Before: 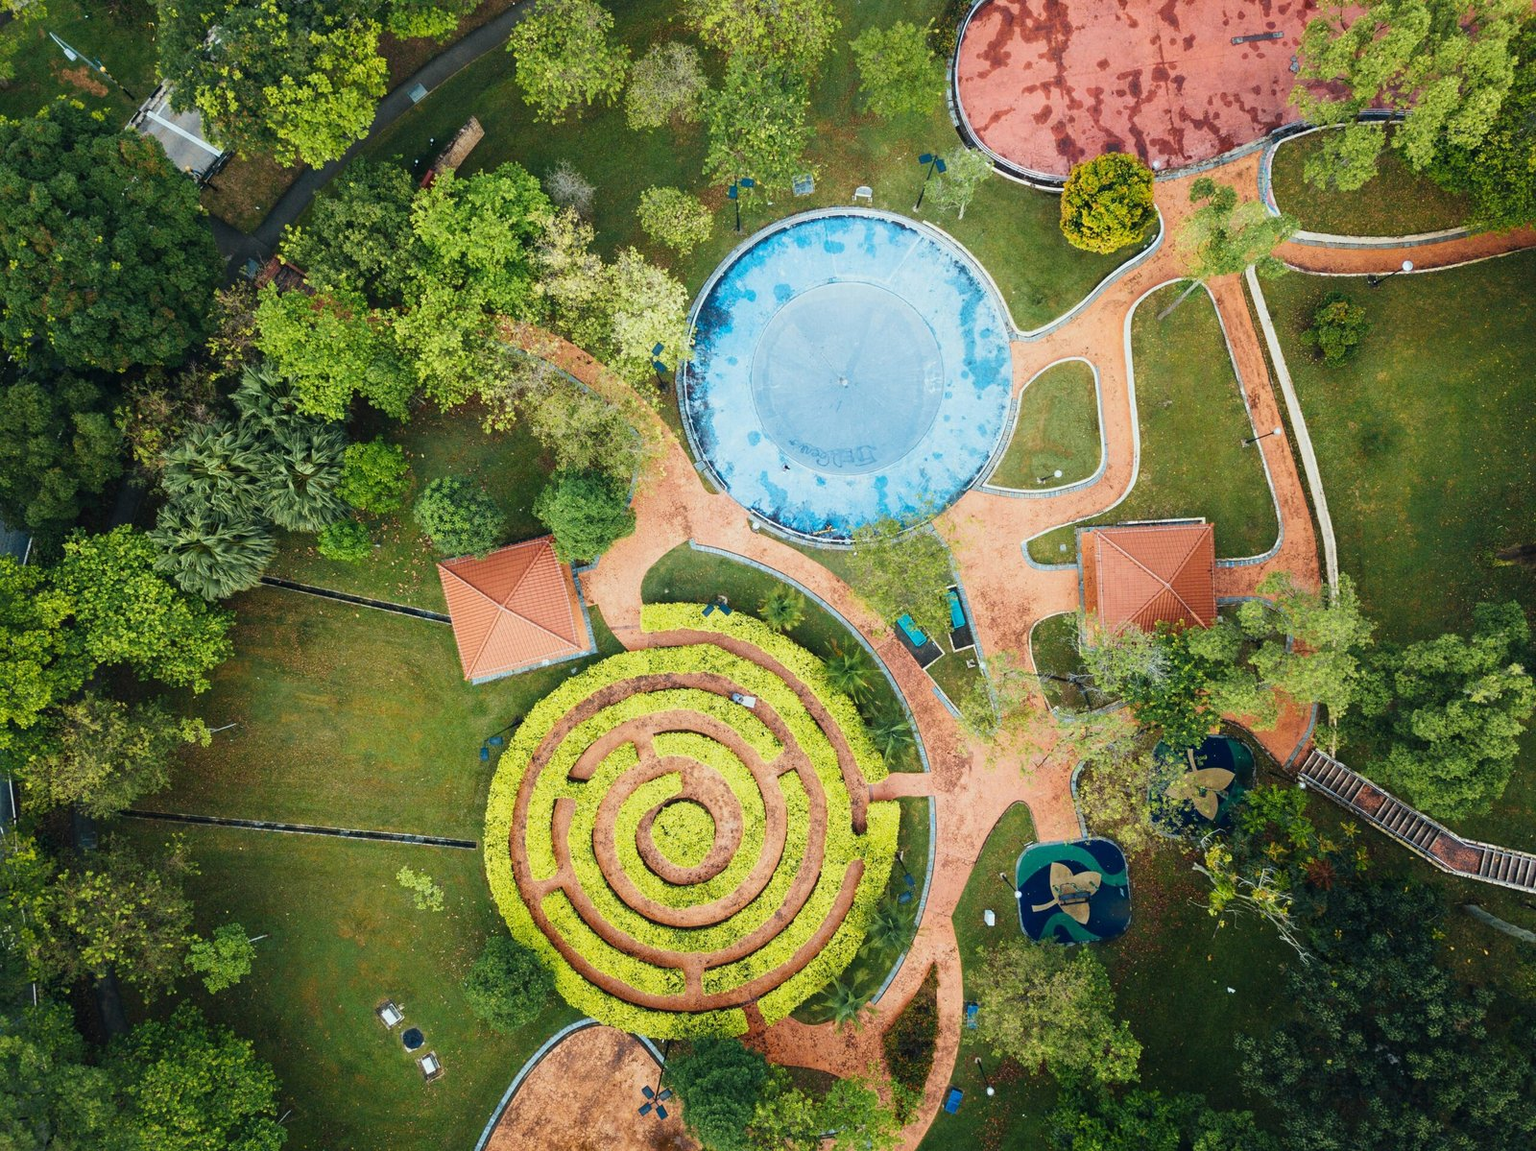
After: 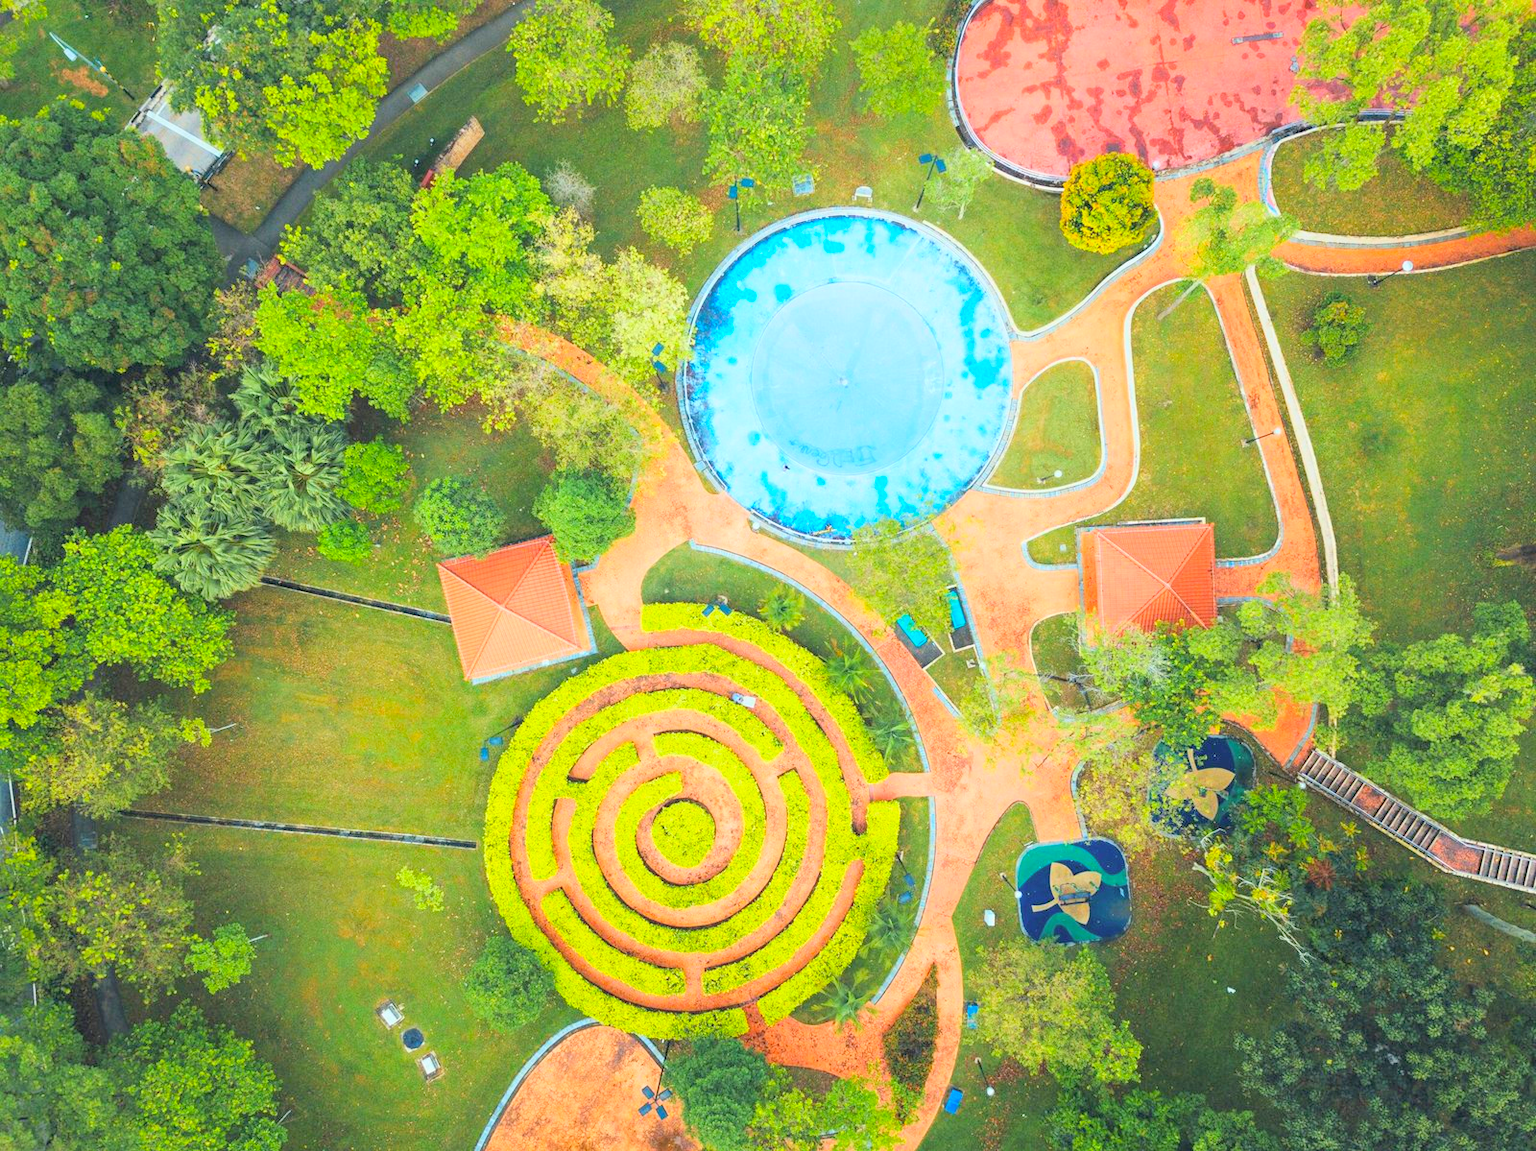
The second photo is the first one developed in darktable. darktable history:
exposure: black level correction 0, exposure 1.675 EV, compensate exposure bias true, compensate highlight preservation false
color correction: saturation 1.1
global tonemap: drago (0.7, 100)
